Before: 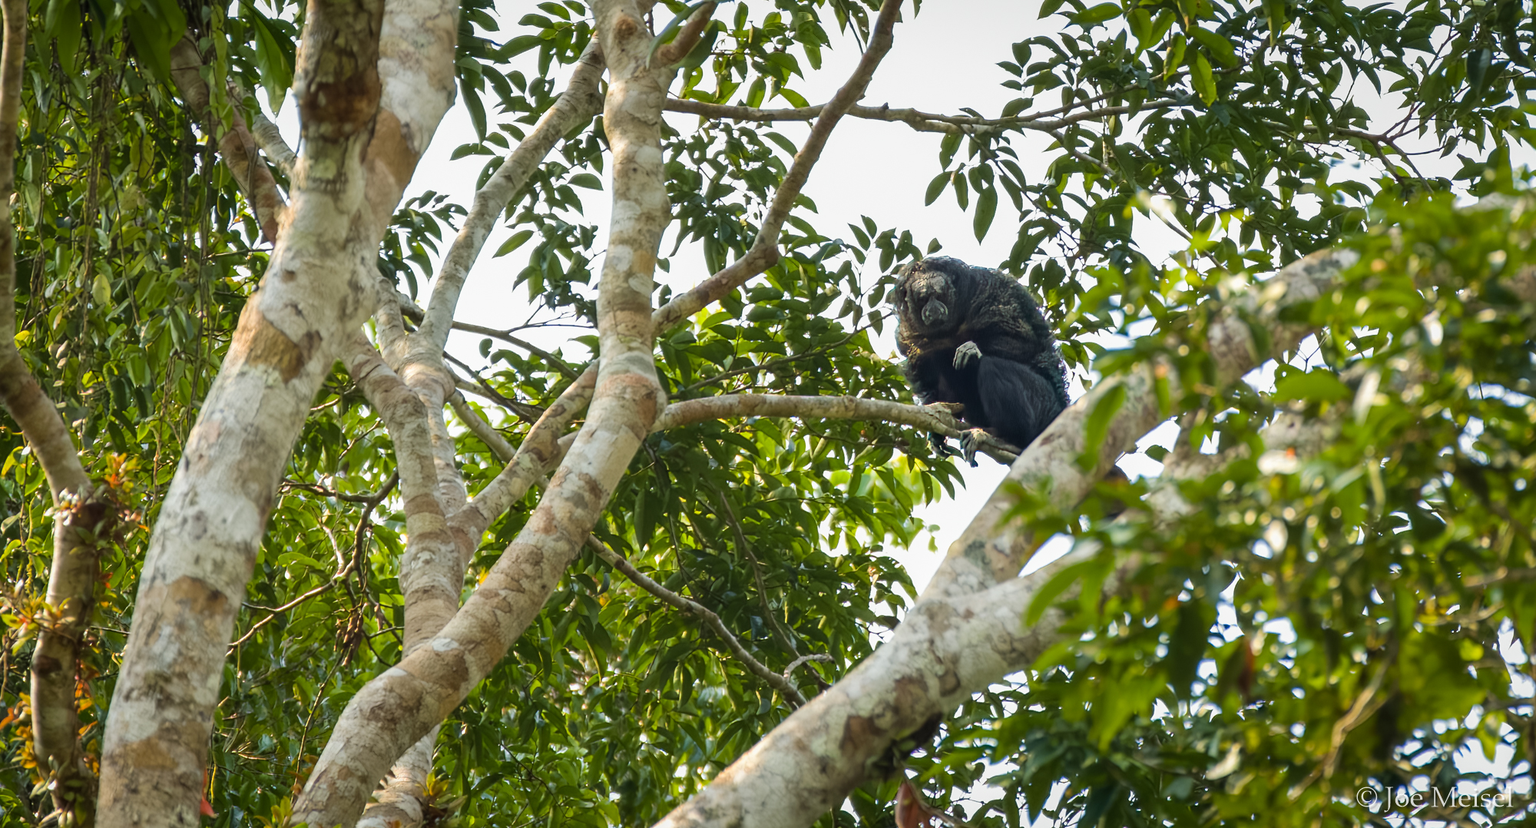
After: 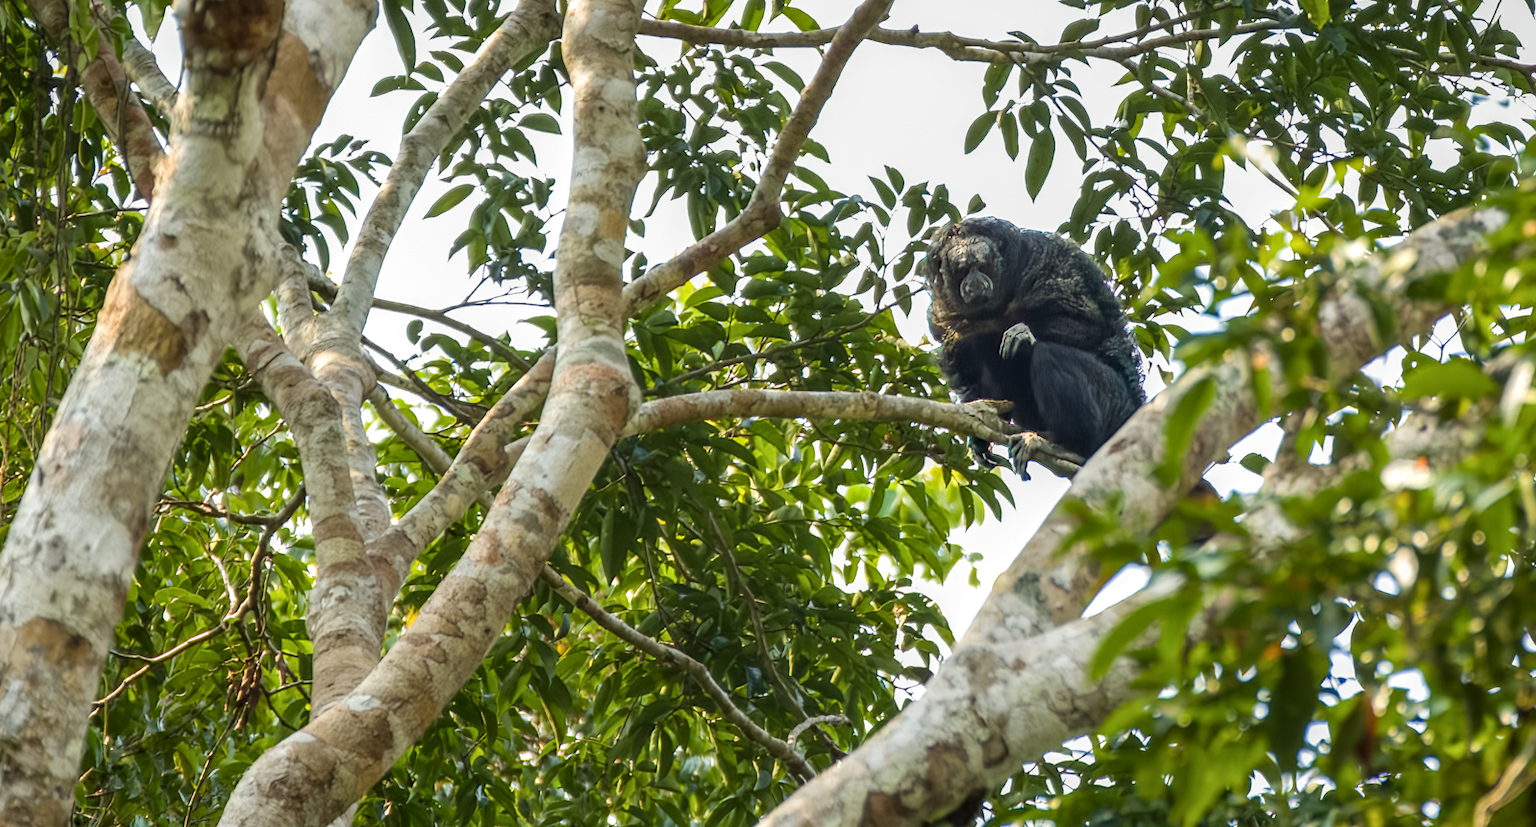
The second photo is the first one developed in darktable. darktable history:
crop and rotate: left 10.071%, top 10.071%, right 10.02%, bottom 10.02%
local contrast: on, module defaults
